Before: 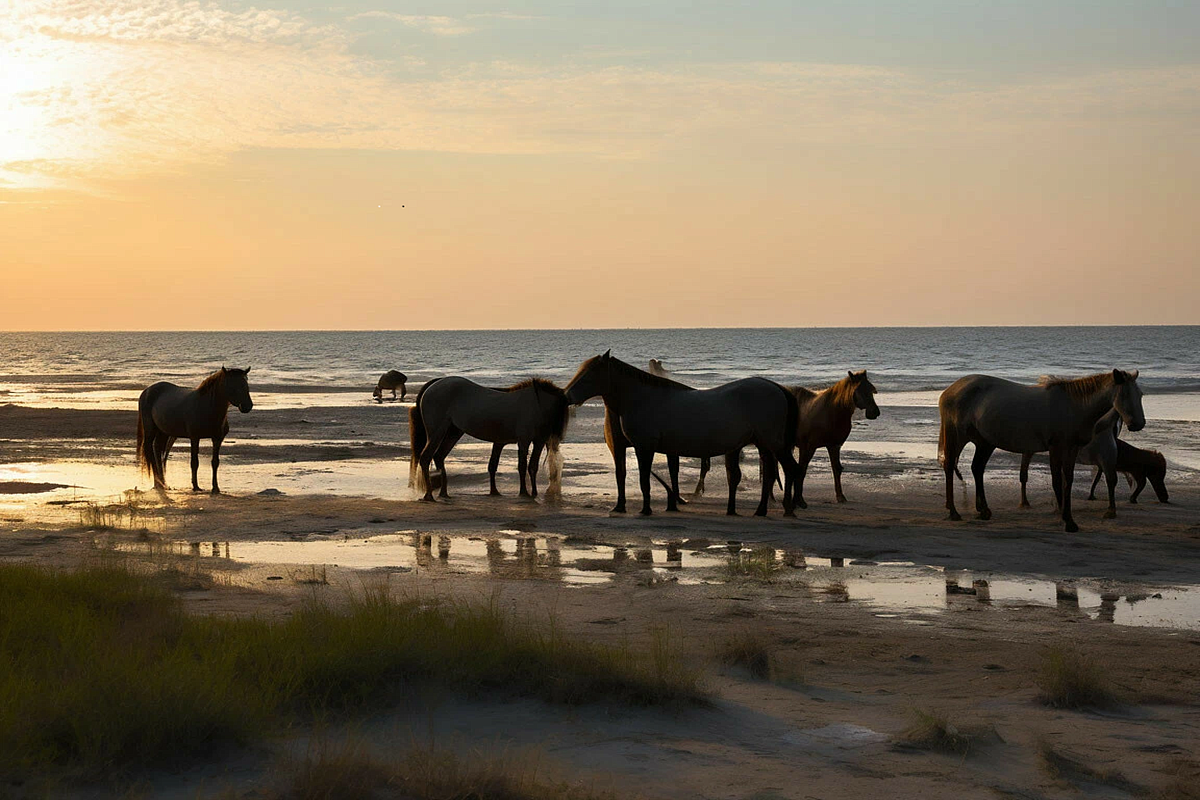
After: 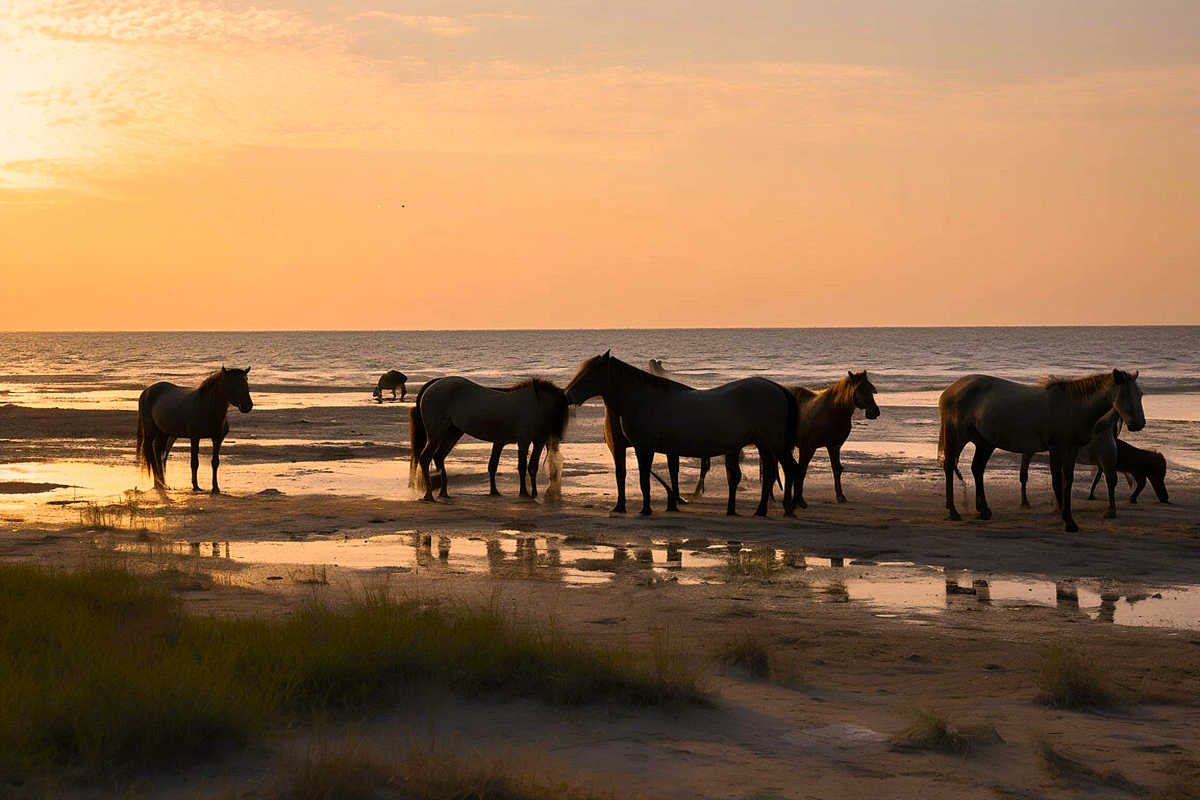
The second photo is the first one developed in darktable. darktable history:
color correction: highlights a* 17.9, highlights b* 19.04
